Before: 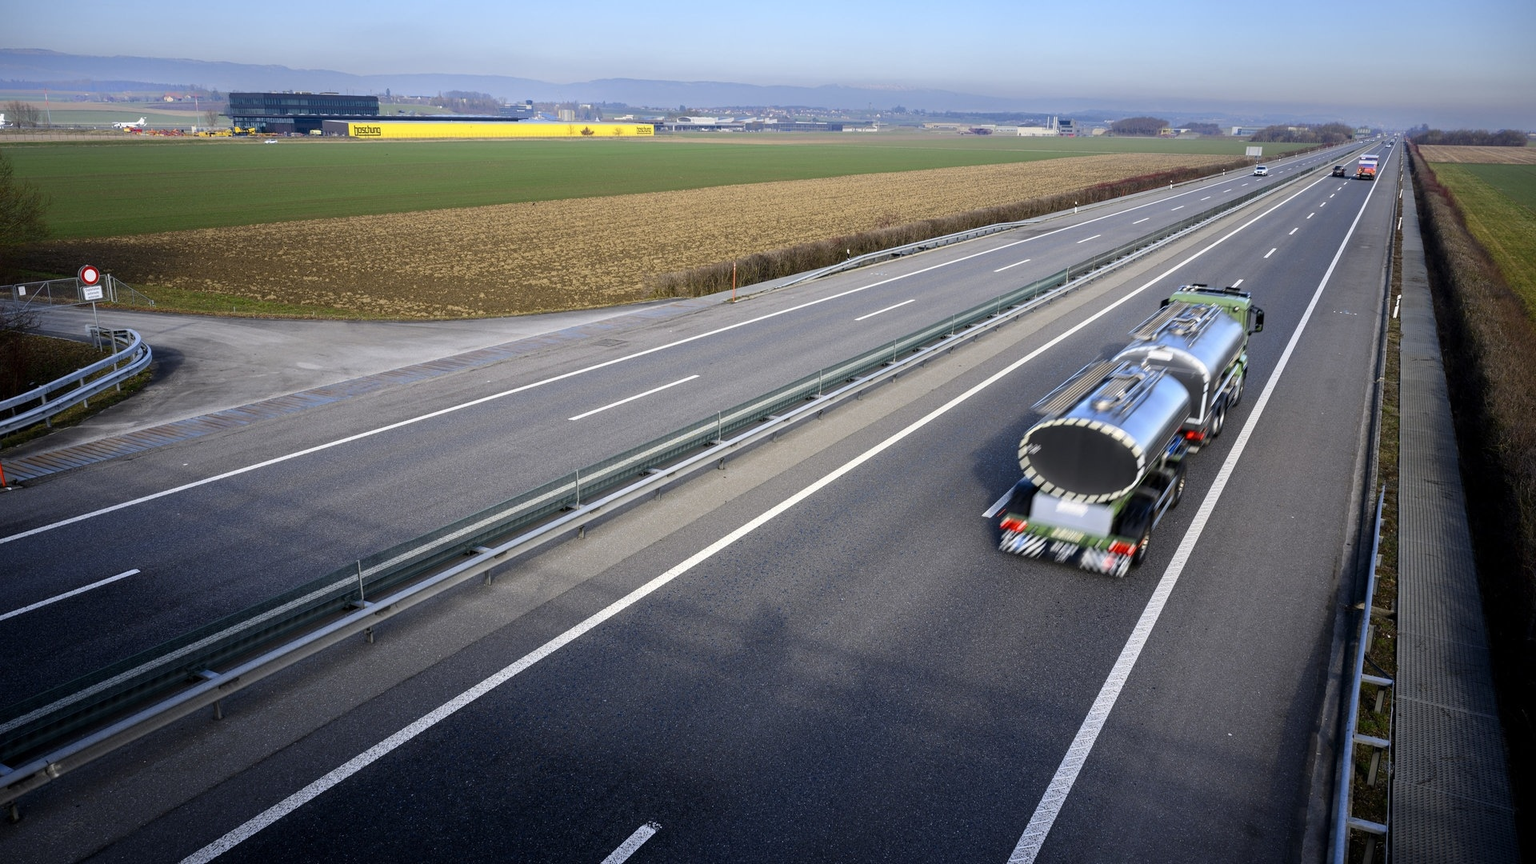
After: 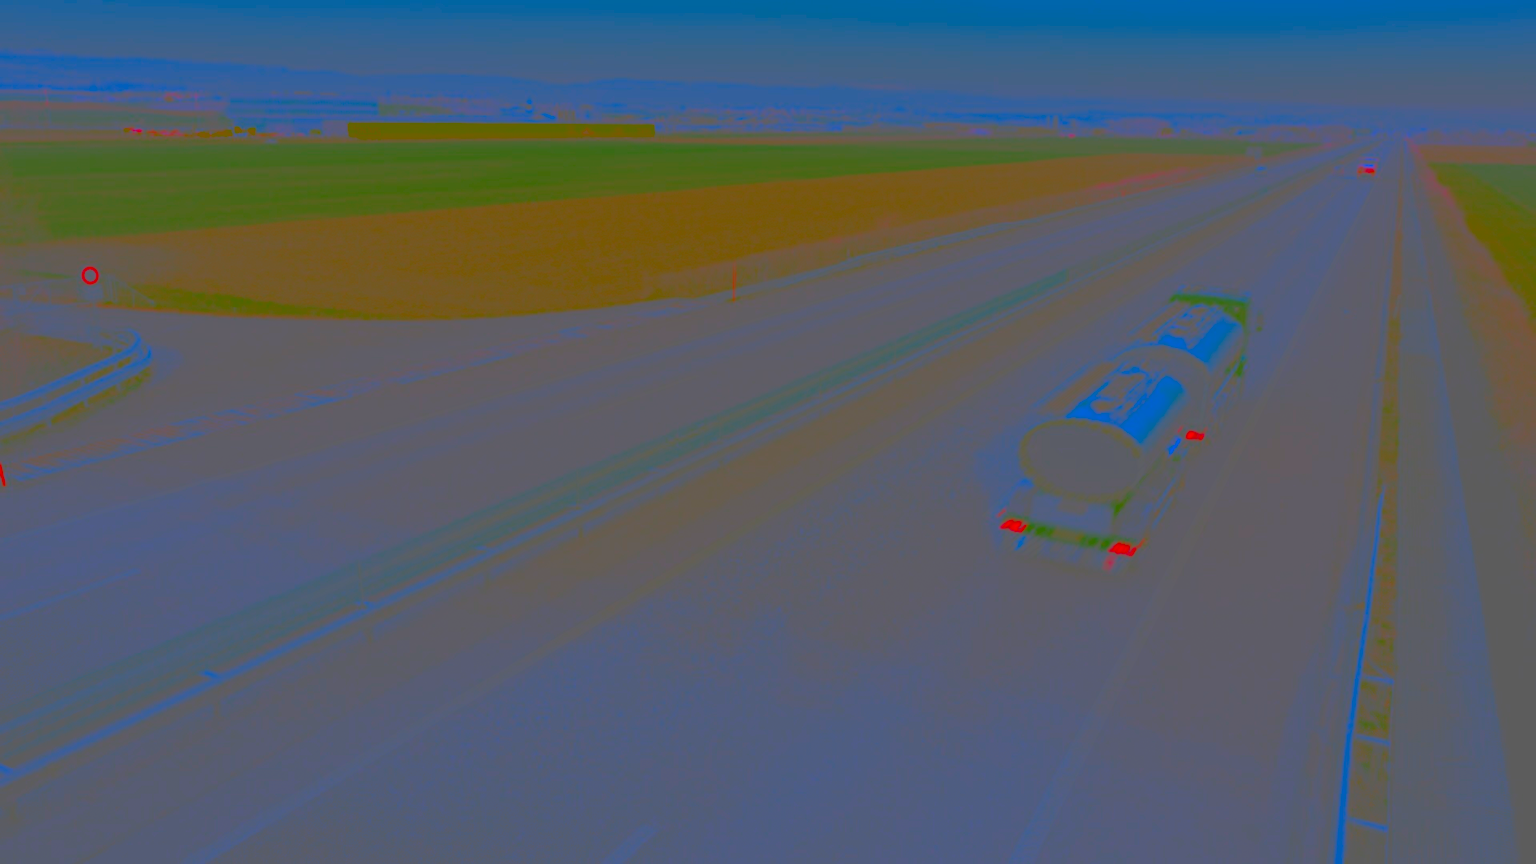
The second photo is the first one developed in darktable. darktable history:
exposure: exposure 0.02 EV, compensate exposure bias true, compensate highlight preservation false
contrast brightness saturation: contrast -0.987, brightness -0.165, saturation 0.762
